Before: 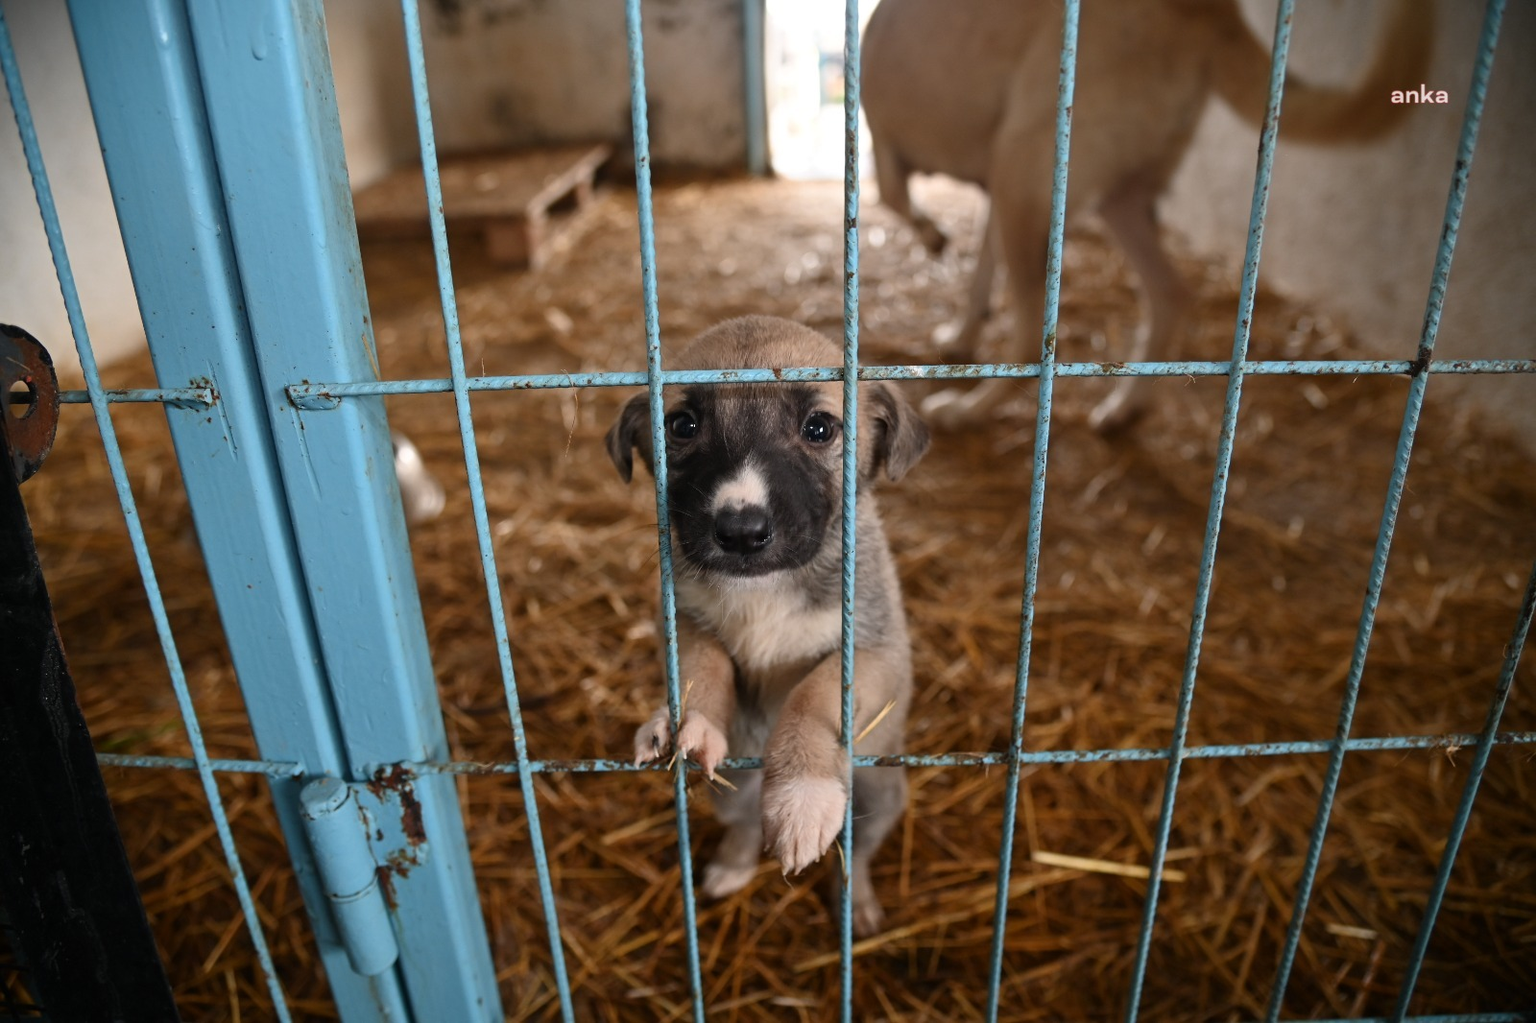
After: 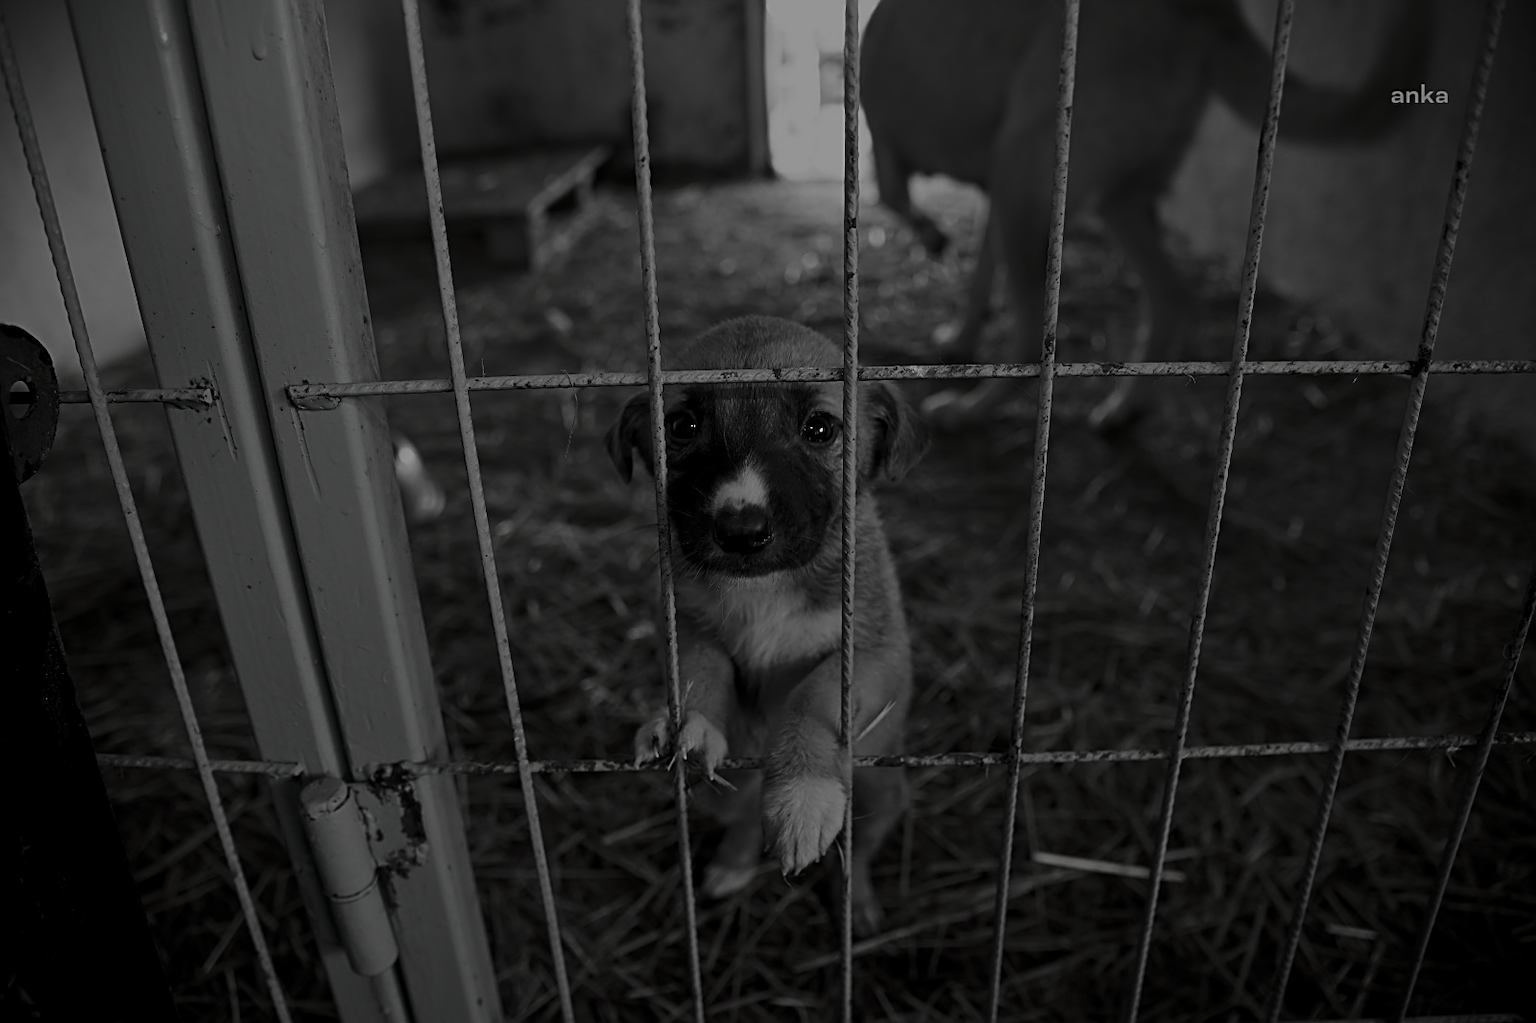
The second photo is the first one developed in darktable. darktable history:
sharpen: on, module defaults
contrast brightness saturation: contrast -0.036, brightness -0.597, saturation -0.988
color balance rgb: shadows lift › chroma 2.043%, shadows lift › hue 221.43°, global offset › luminance -0.506%, perceptual saturation grading › global saturation 0.528%, contrast -29.955%
